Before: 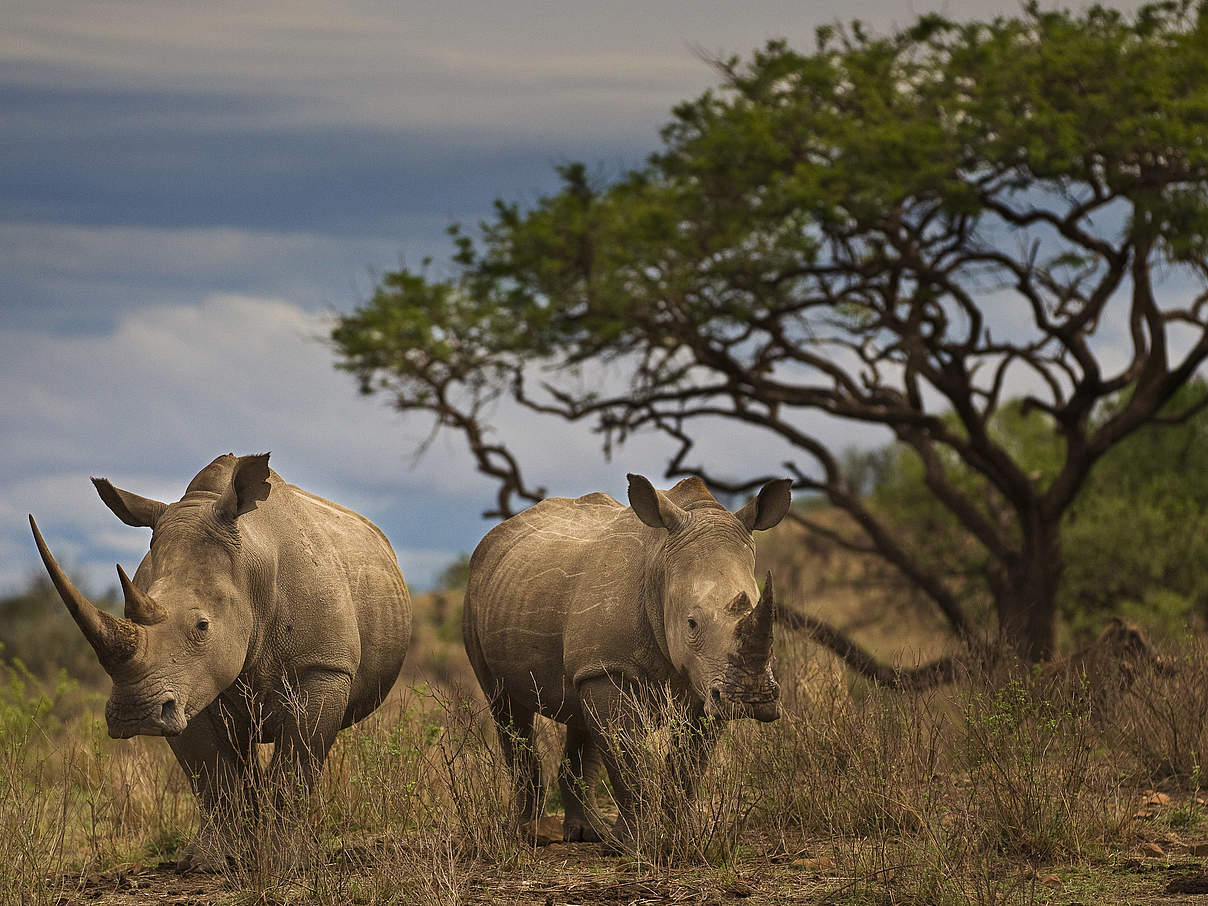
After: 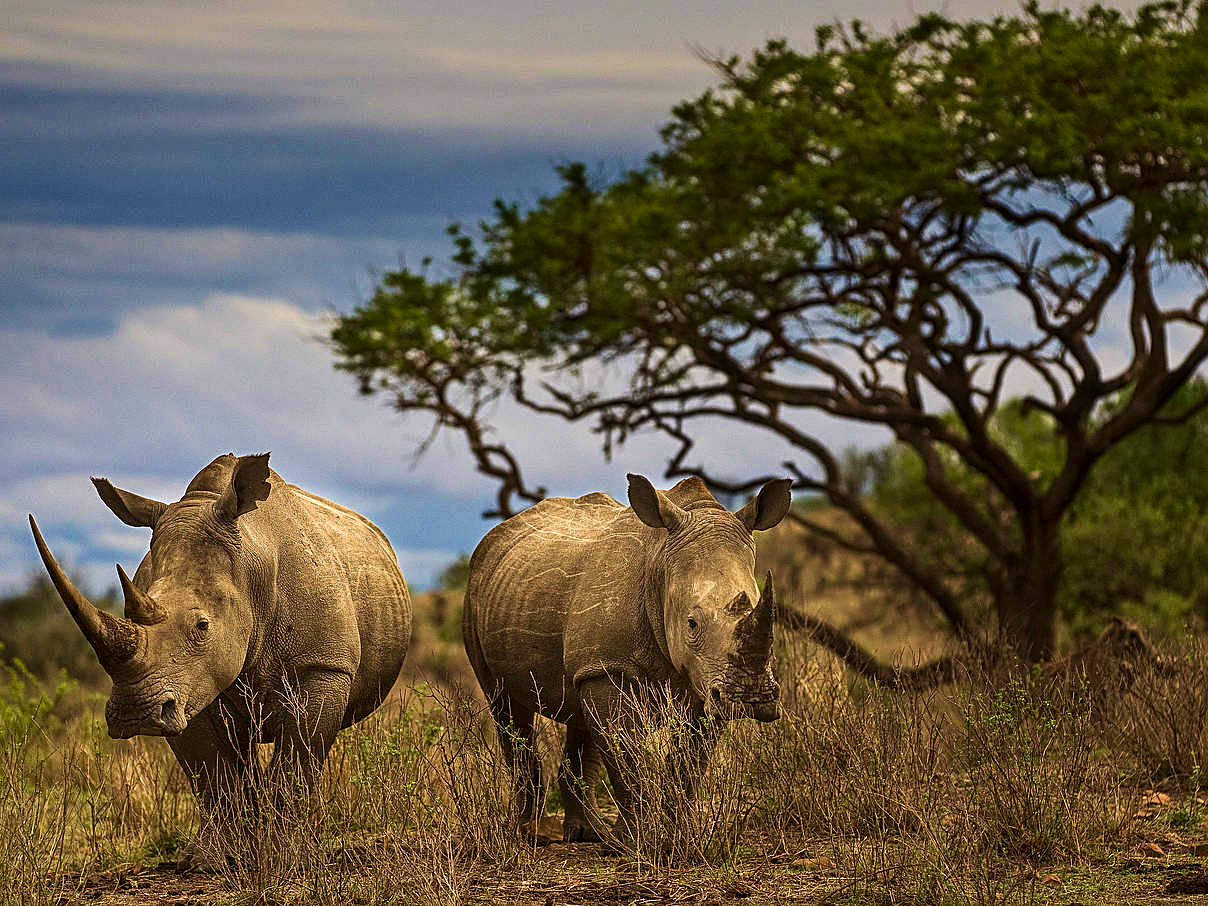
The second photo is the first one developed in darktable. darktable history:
velvia: strength 30.54%
local contrast: on, module defaults
contrast brightness saturation: contrast 0.173, saturation 0.296
sharpen: on, module defaults
